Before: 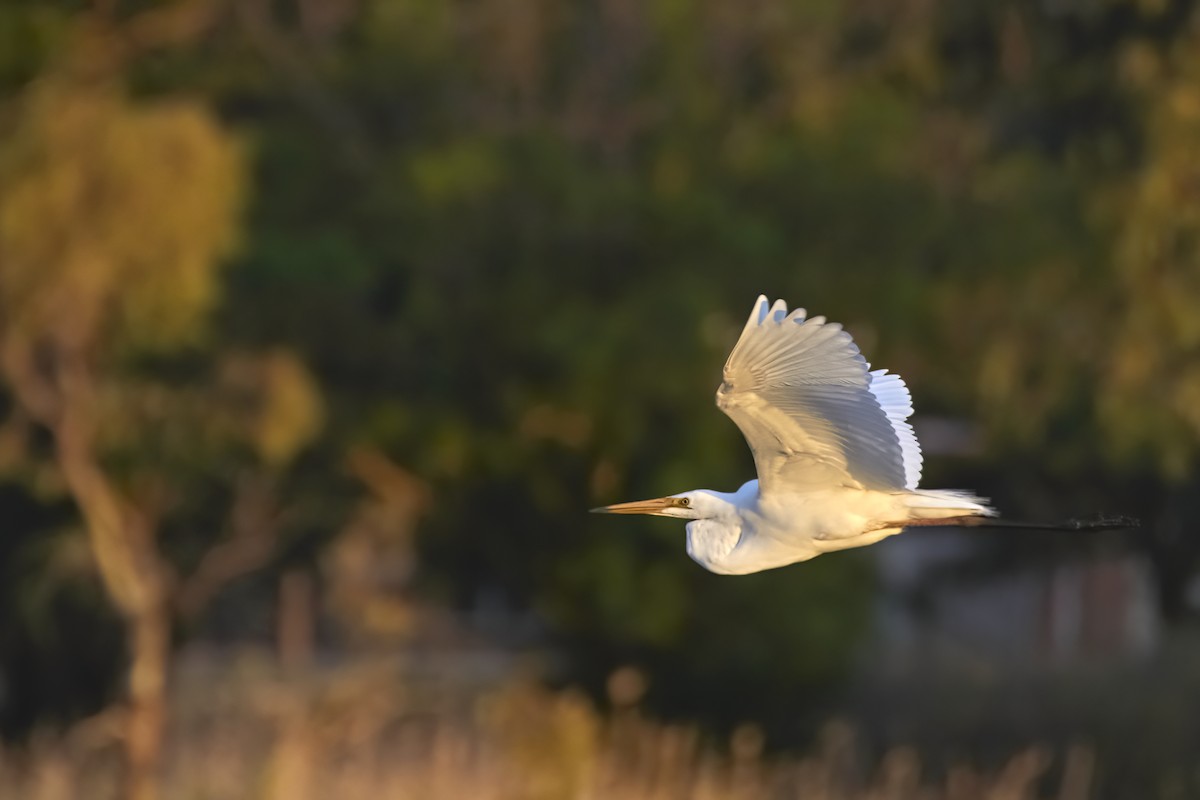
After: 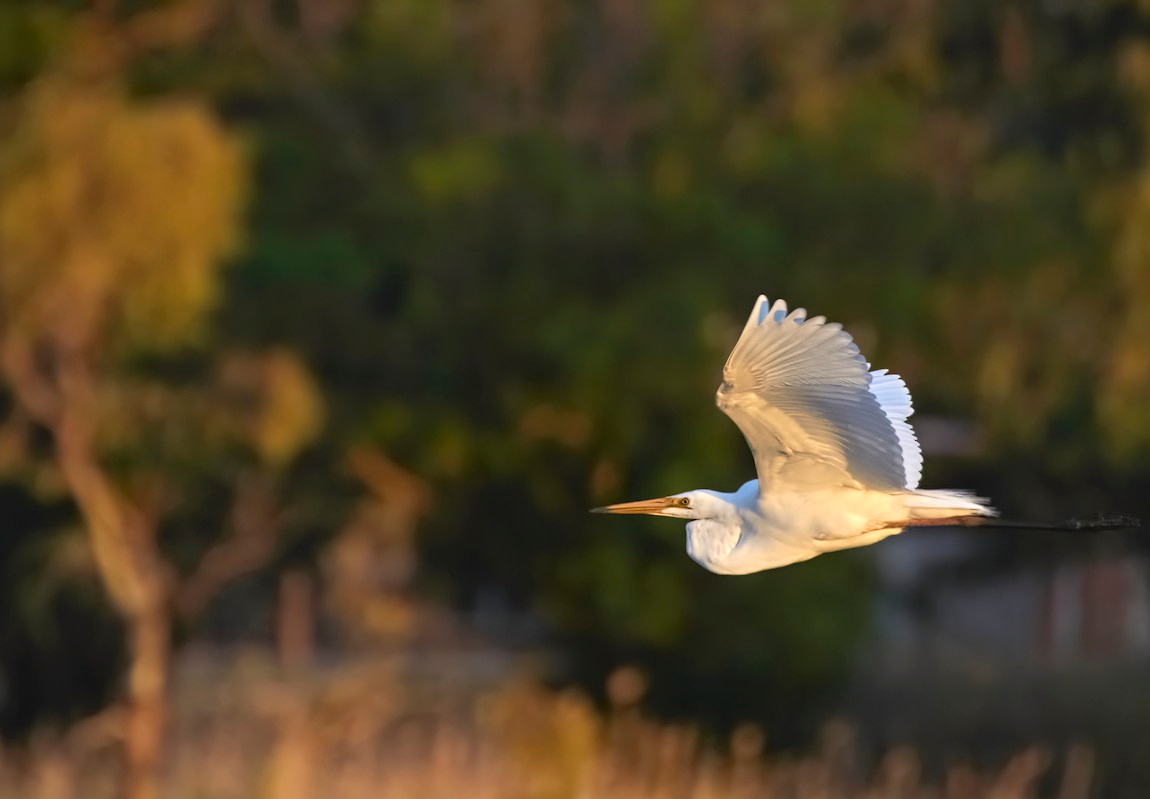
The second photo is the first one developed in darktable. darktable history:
tone equalizer: on, module defaults
crop: right 4.126%, bottom 0.031%
